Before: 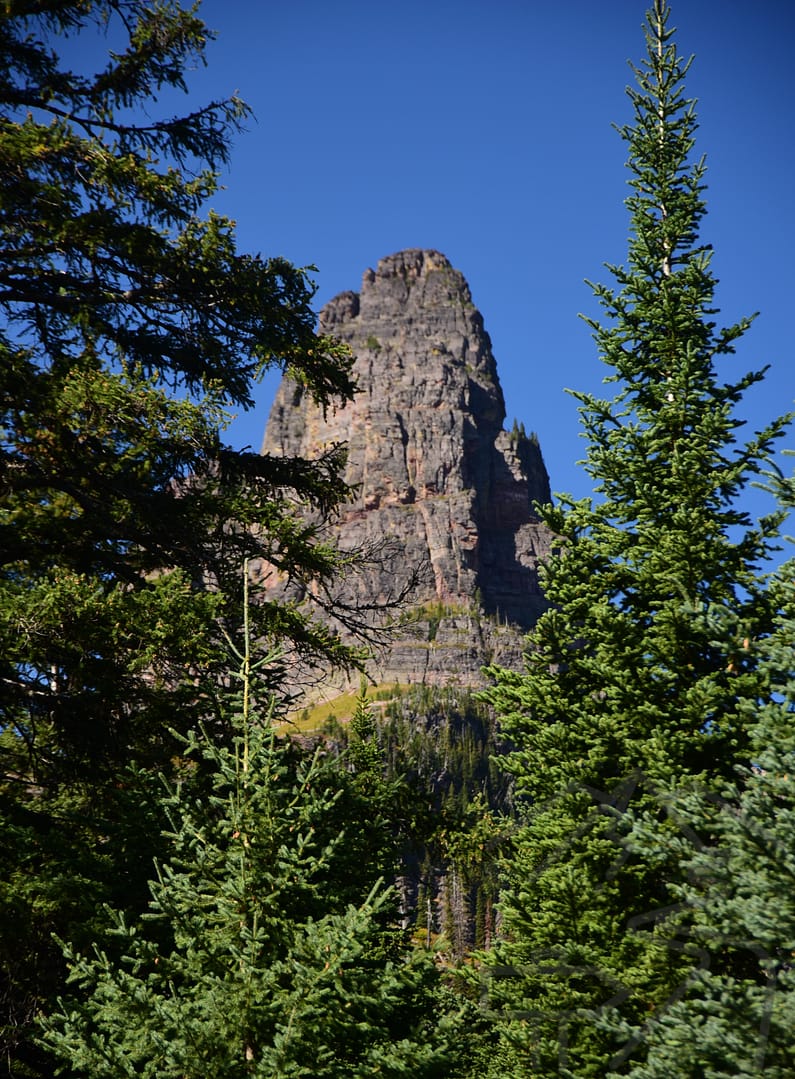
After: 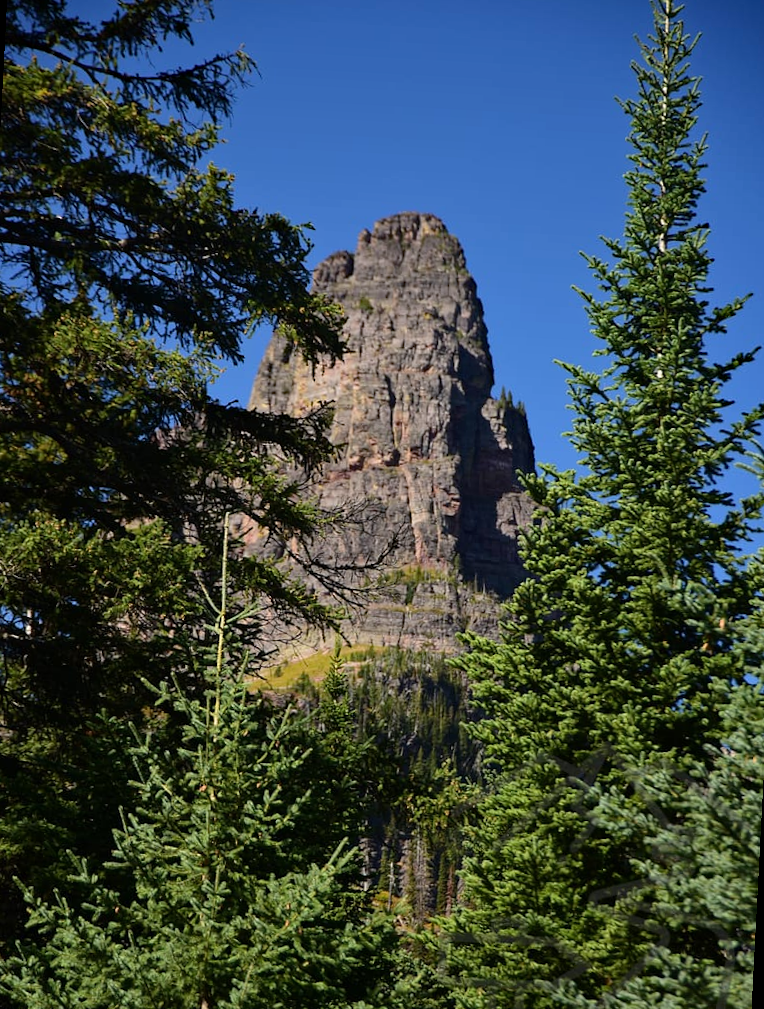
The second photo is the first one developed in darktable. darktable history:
haze removal: adaptive false
crop and rotate: angle -2.99°, left 5.434%, top 5.219%, right 4.649%, bottom 4.587%
